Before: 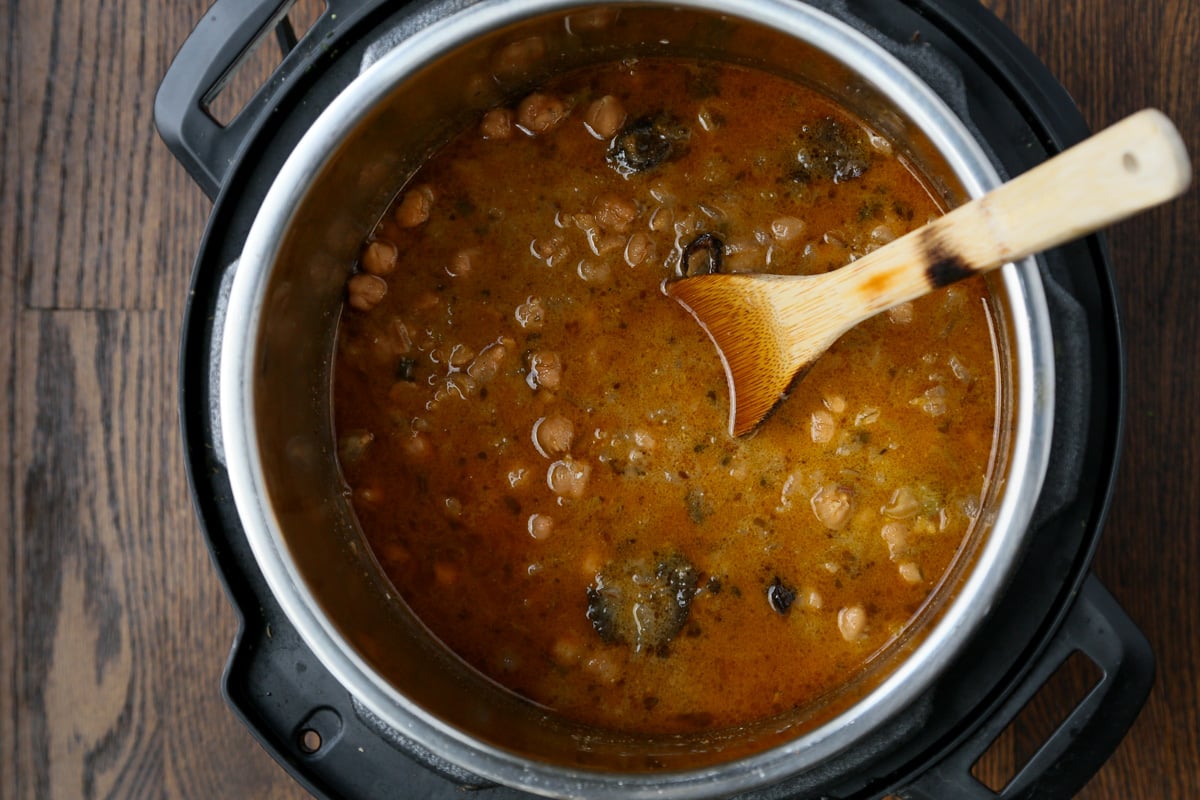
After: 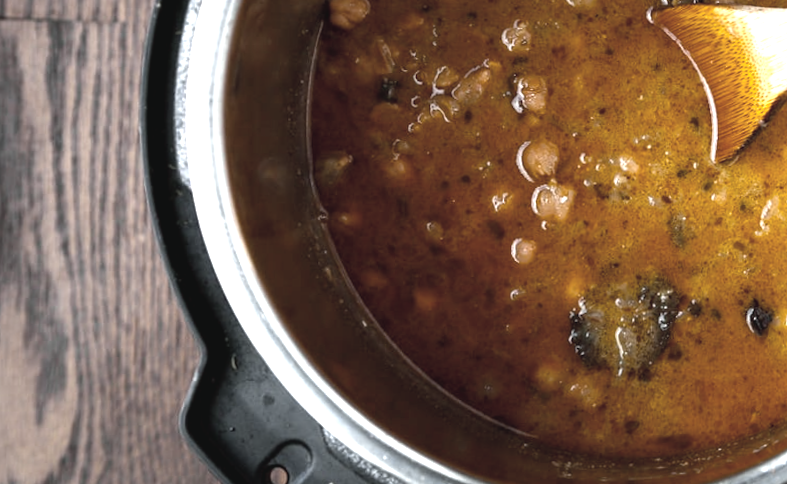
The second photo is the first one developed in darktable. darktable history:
rotate and perspective: rotation -0.013°, lens shift (vertical) -0.027, lens shift (horizontal) 0.178, crop left 0.016, crop right 0.989, crop top 0.082, crop bottom 0.918
crop and rotate: angle -0.82°, left 3.85%, top 31.828%, right 27.992%
tone curve: curves: ch0 [(0, 0.046) (0.04, 0.074) (0.883, 0.858) (1, 1)]; ch1 [(0, 0) (0.146, 0.159) (0.338, 0.365) (0.417, 0.455) (0.489, 0.486) (0.504, 0.502) (0.529, 0.537) (0.563, 0.567) (1, 1)]; ch2 [(0, 0) (0.307, 0.298) (0.388, 0.375) (0.443, 0.456) (0.485, 0.492) (0.544, 0.525) (1, 1)], color space Lab, independent channels, preserve colors none
color balance: lift [1, 1.001, 0.999, 1.001], gamma [1, 1.004, 1.007, 0.993], gain [1, 0.991, 0.987, 1.013], contrast 10%, output saturation 120%
exposure: black level correction 0.001, exposure 0.955 EV, compensate exposure bias true, compensate highlight preservation false
color correction: saturation 0.5
